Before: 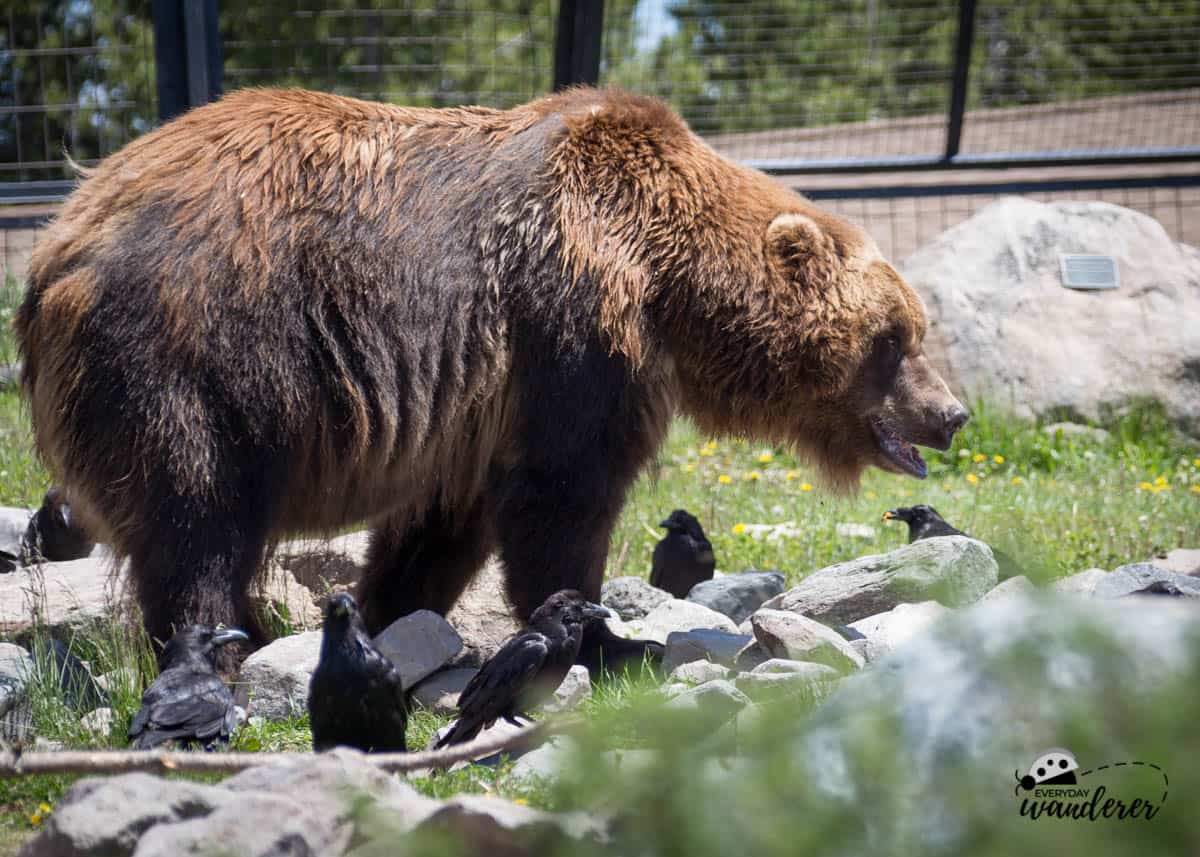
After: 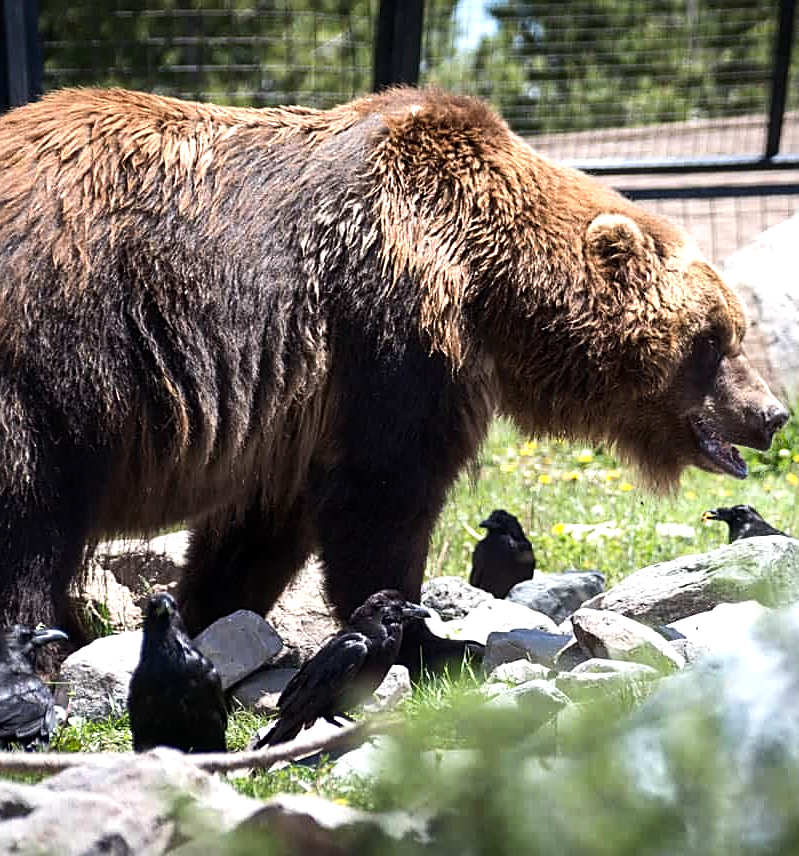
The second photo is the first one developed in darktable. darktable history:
sharpen: on, module defaults
crop and rotate: left 15.055%, right 18.278%
tone equalizer: -8 EV -0.75 EV, -7 EV -0.7 EV, -6 EV -0.6 EV, -5 EV -0.4 EV, -3 EV 0.4 EV, -2 EV 0.6 EV, -1 EV 0.7 EV, +0 EV 0.75 EV, edges refinement/feathering 500, mask exposure compensation -1.57 EV, preserve details no
